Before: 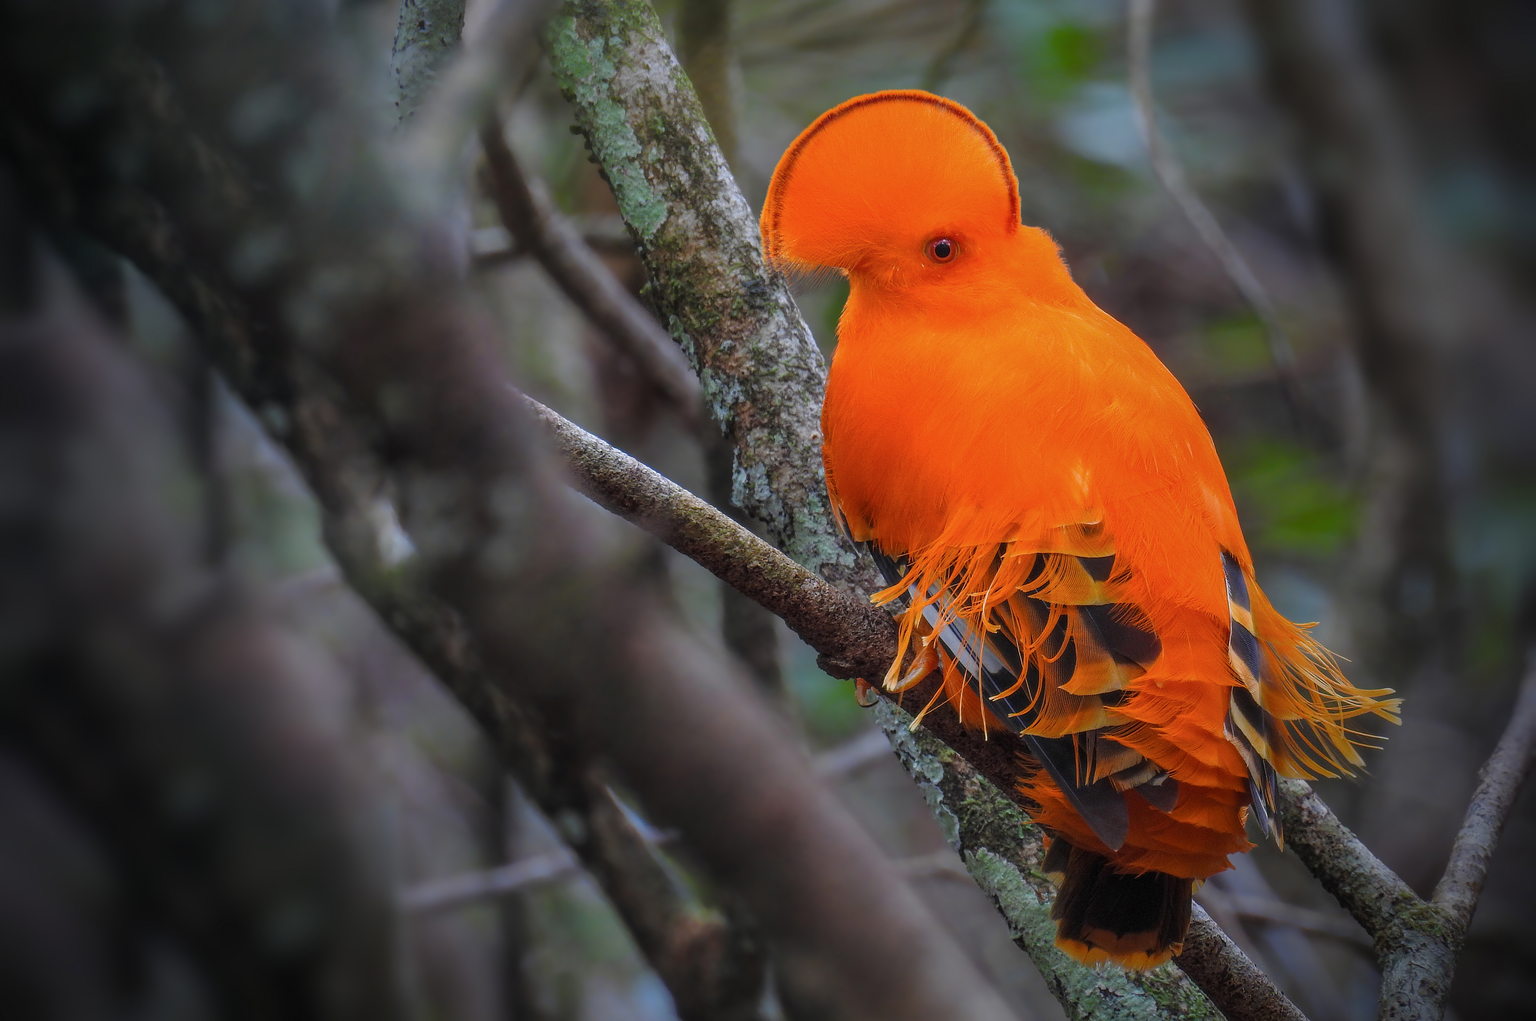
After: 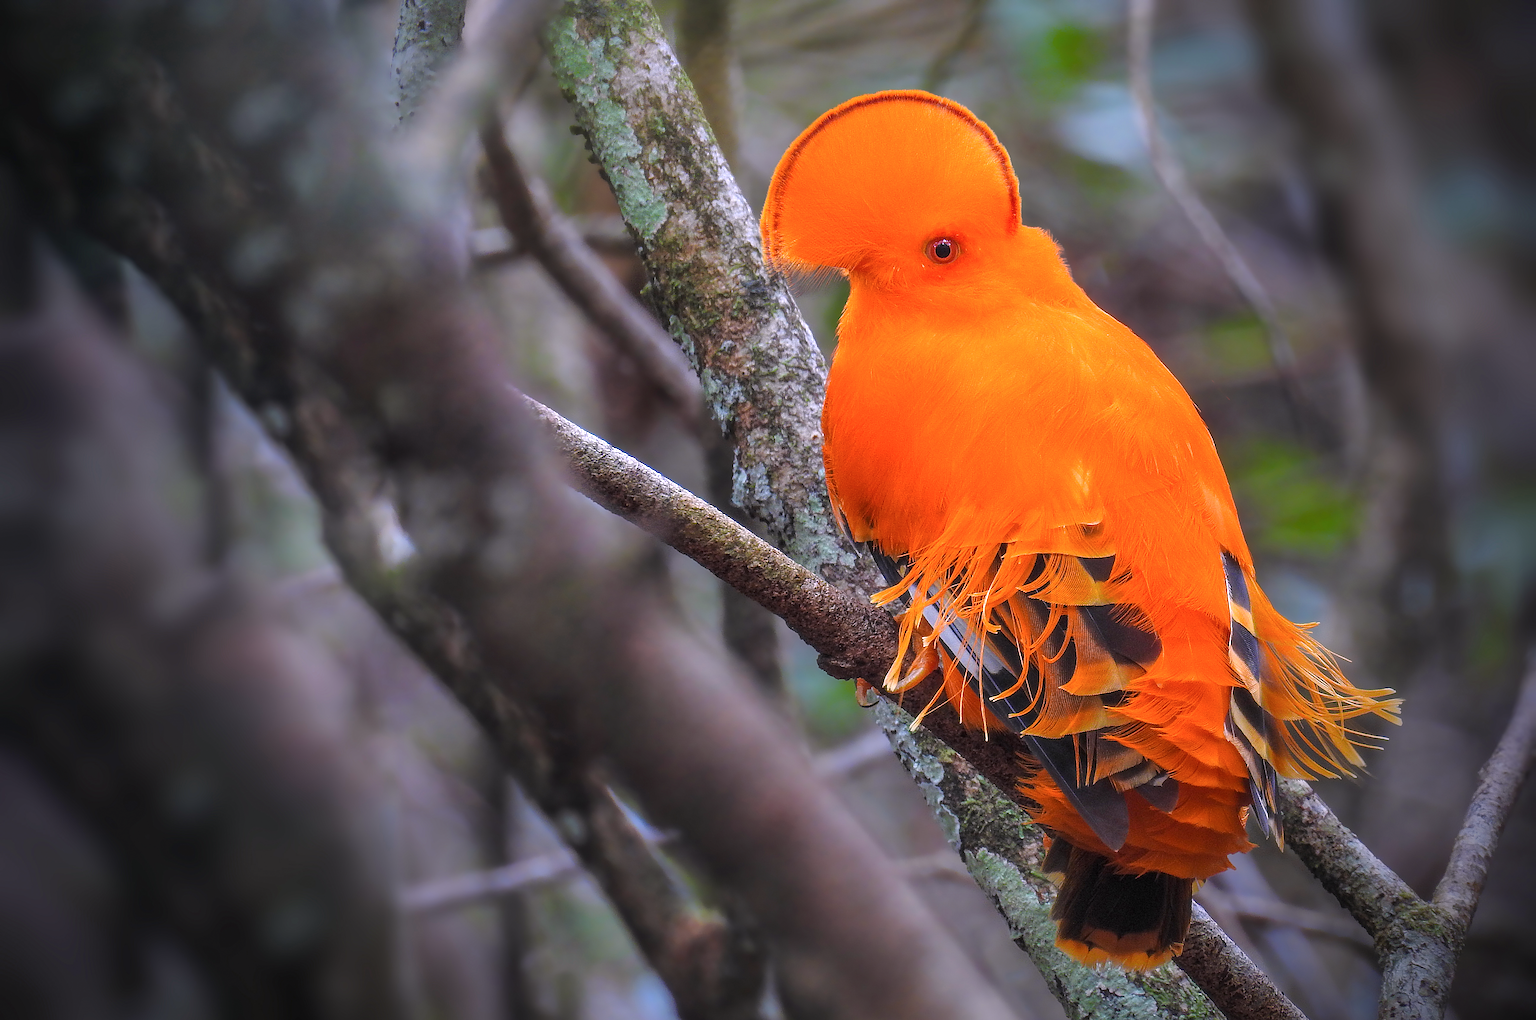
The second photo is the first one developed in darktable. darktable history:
sharpen: on, module defaults
exposure: exposure 0.6 EV, compensate highlight preservation false
tone equalizer: on, module defaults
white balance: red 1.05, blue 1.072
